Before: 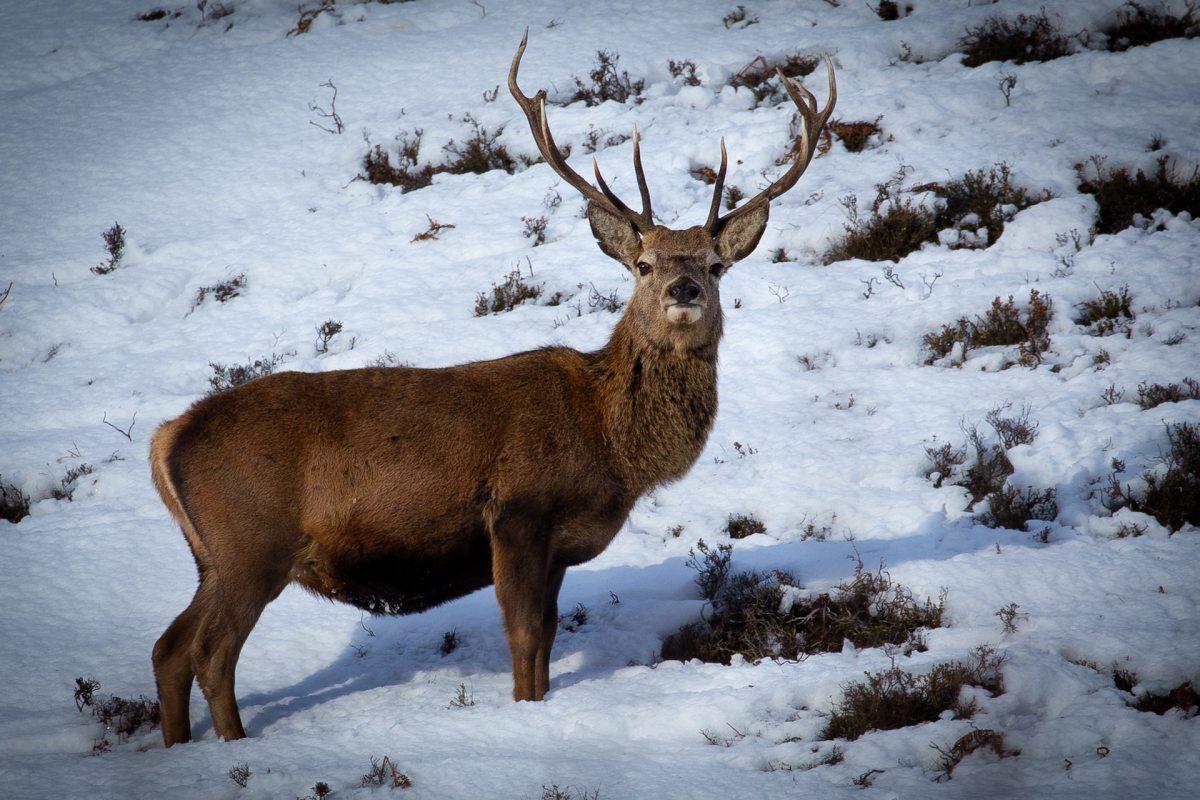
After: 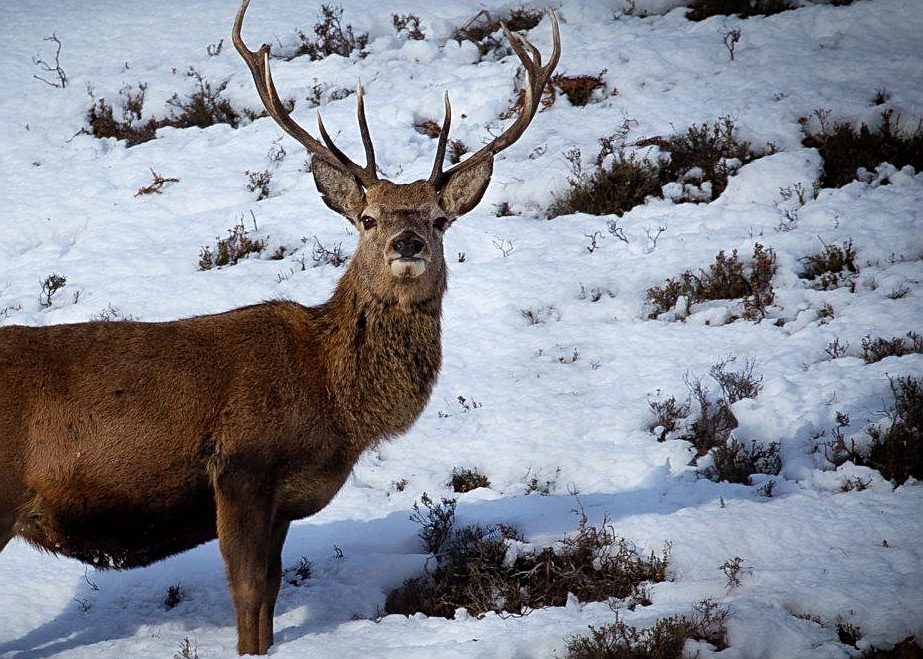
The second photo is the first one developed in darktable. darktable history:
crop: left 23.051%, top 5.838%, bottom 11.766%
sharpen: on, module defaults
